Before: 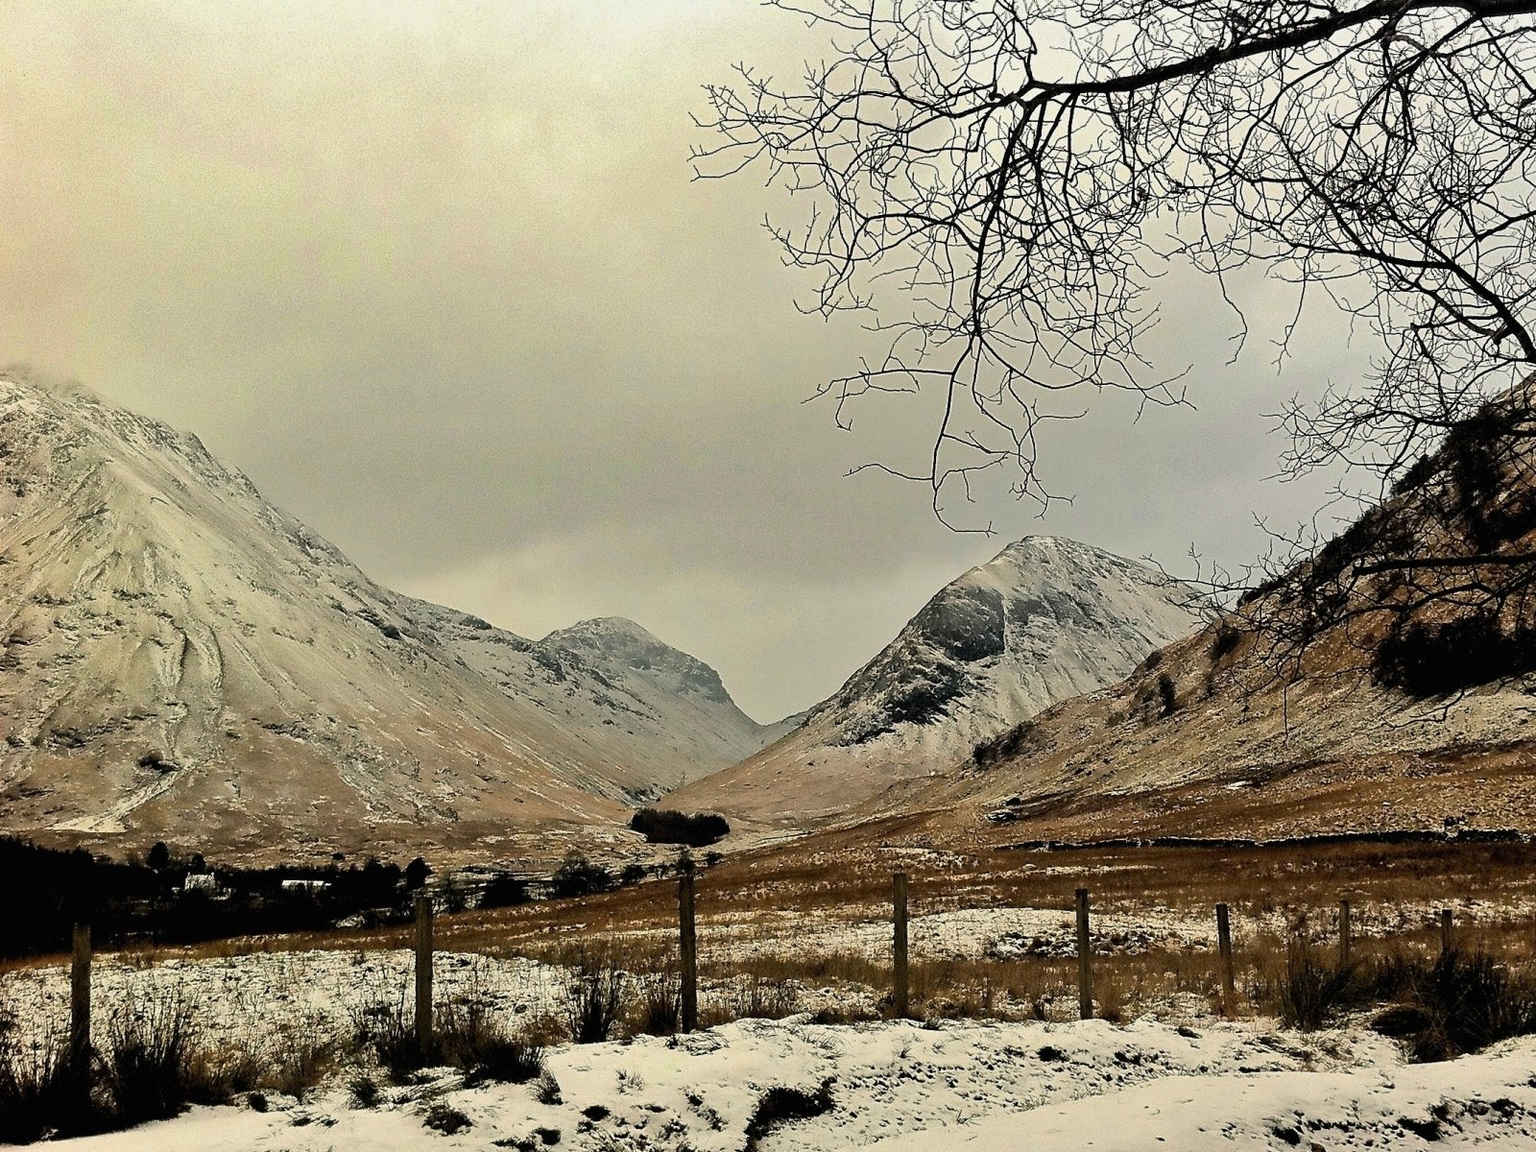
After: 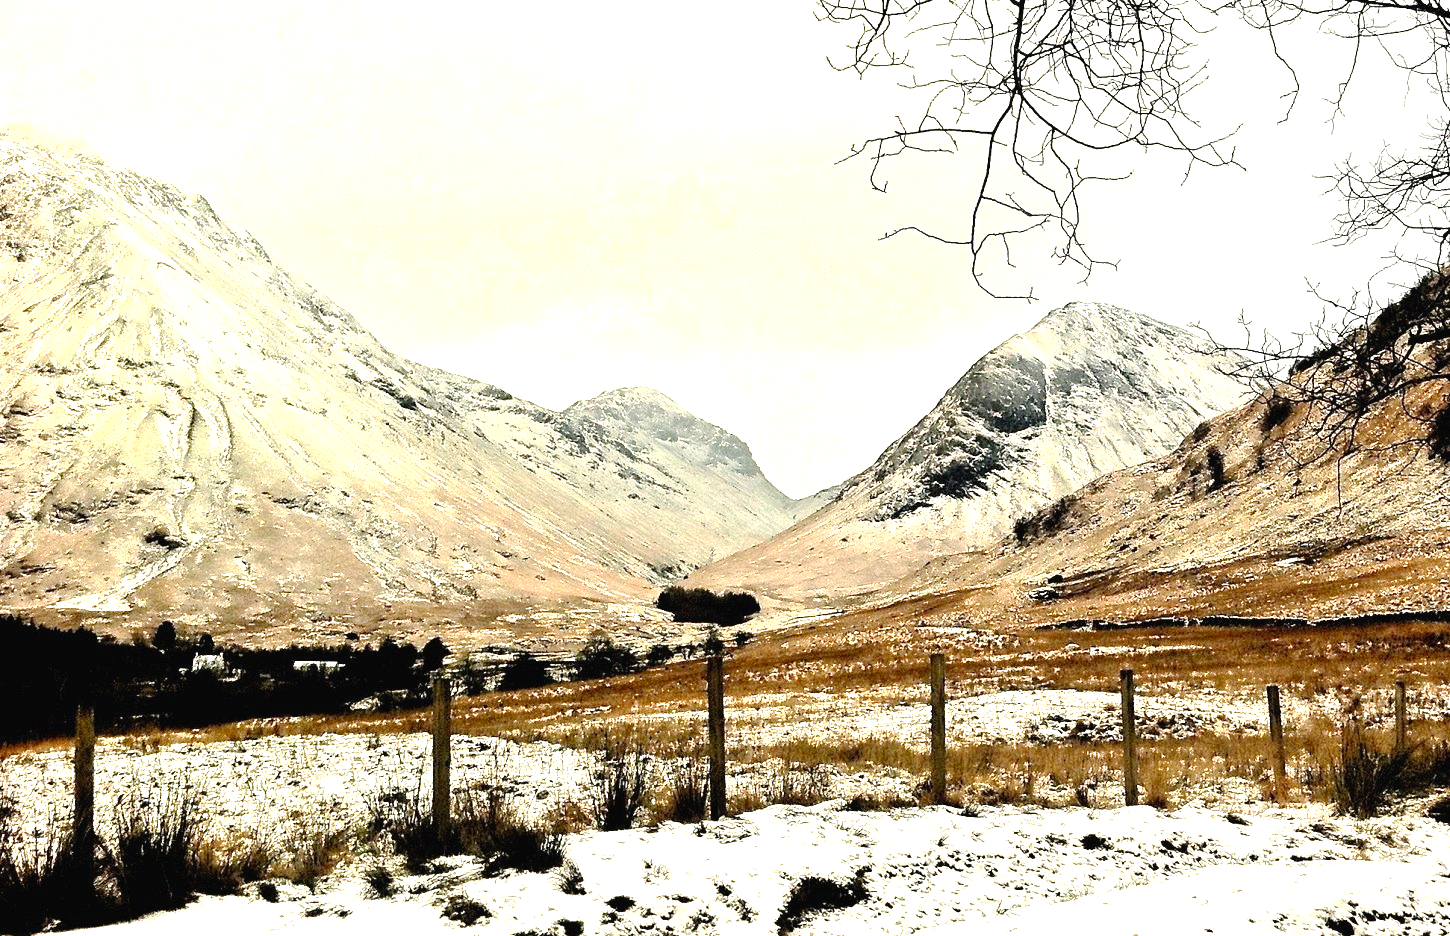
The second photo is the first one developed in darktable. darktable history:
tone curve: curves: ch0 [(0, 0) (0.003, 0.016) (0.011, 0.015) (0.025, 0.017) (0.044, 0.026) (0.069, 0.034) (0.1, 0.043) (0.136, 0.068) (0.177, 0.119) (0.224, 0.175) (0.277, 0.251) (0.335, 0.328) (0.399, 0.415) (0.468, 0.499) (0.543, 0.58) (0.623, 0.659) (0.709, 0.731) (0.801, 0.807) (0.898, 0.895) (1, 1)], preserve colors none
exposure: black level correction 0, exposure 1.63 EV, compensate exposure bias true, compensate highlight preservation false
crop: top 21.385%, right 9.334%, bottom 0.293%
